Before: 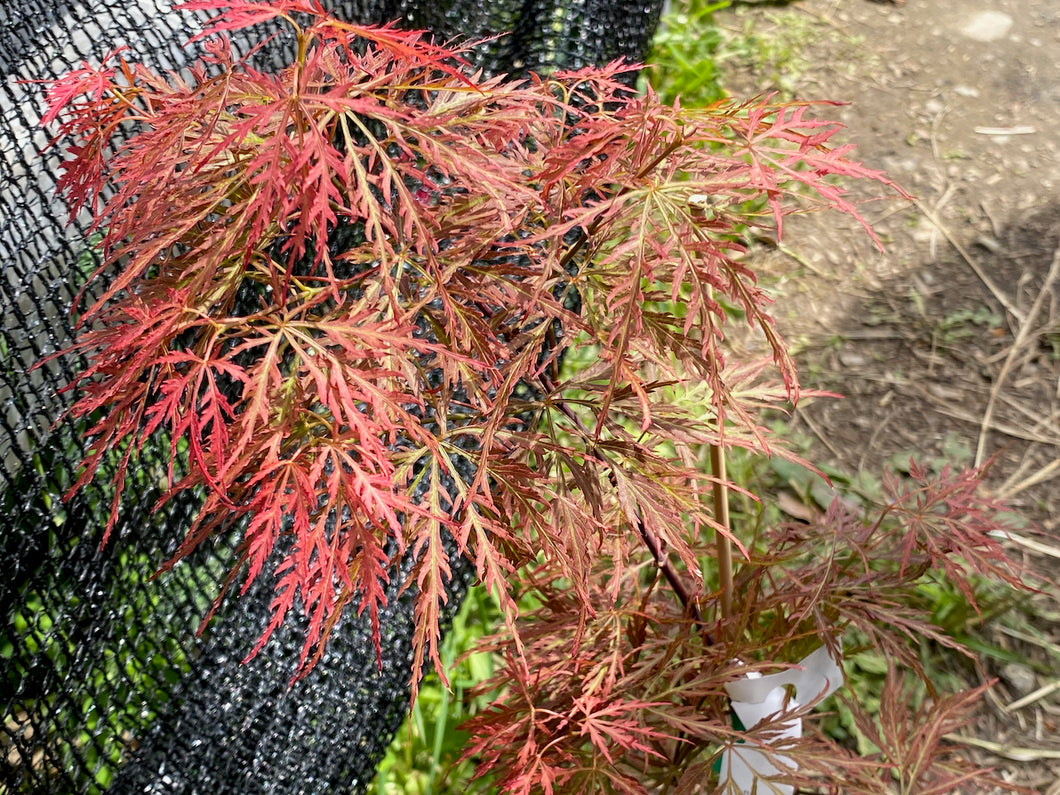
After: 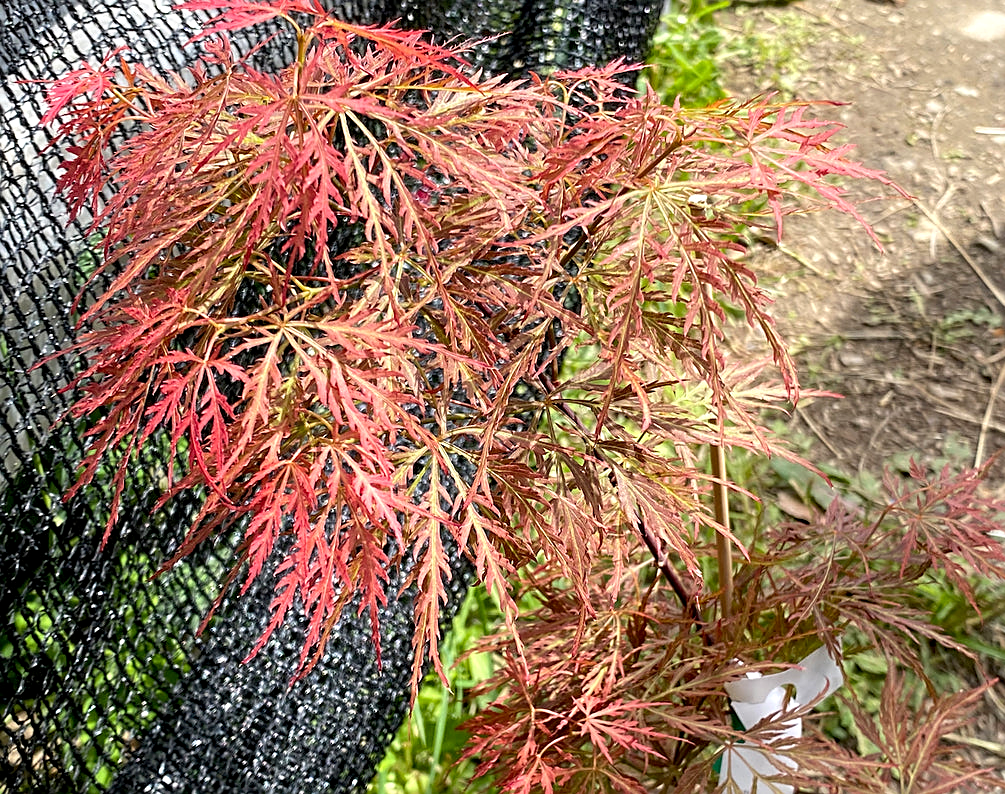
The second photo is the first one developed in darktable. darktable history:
exposure: black level correction 0.001, exposure 0.3 EV, compensate highlight preservation false
crop and rotate: right 5.167%
sharpen: on, module defaults
